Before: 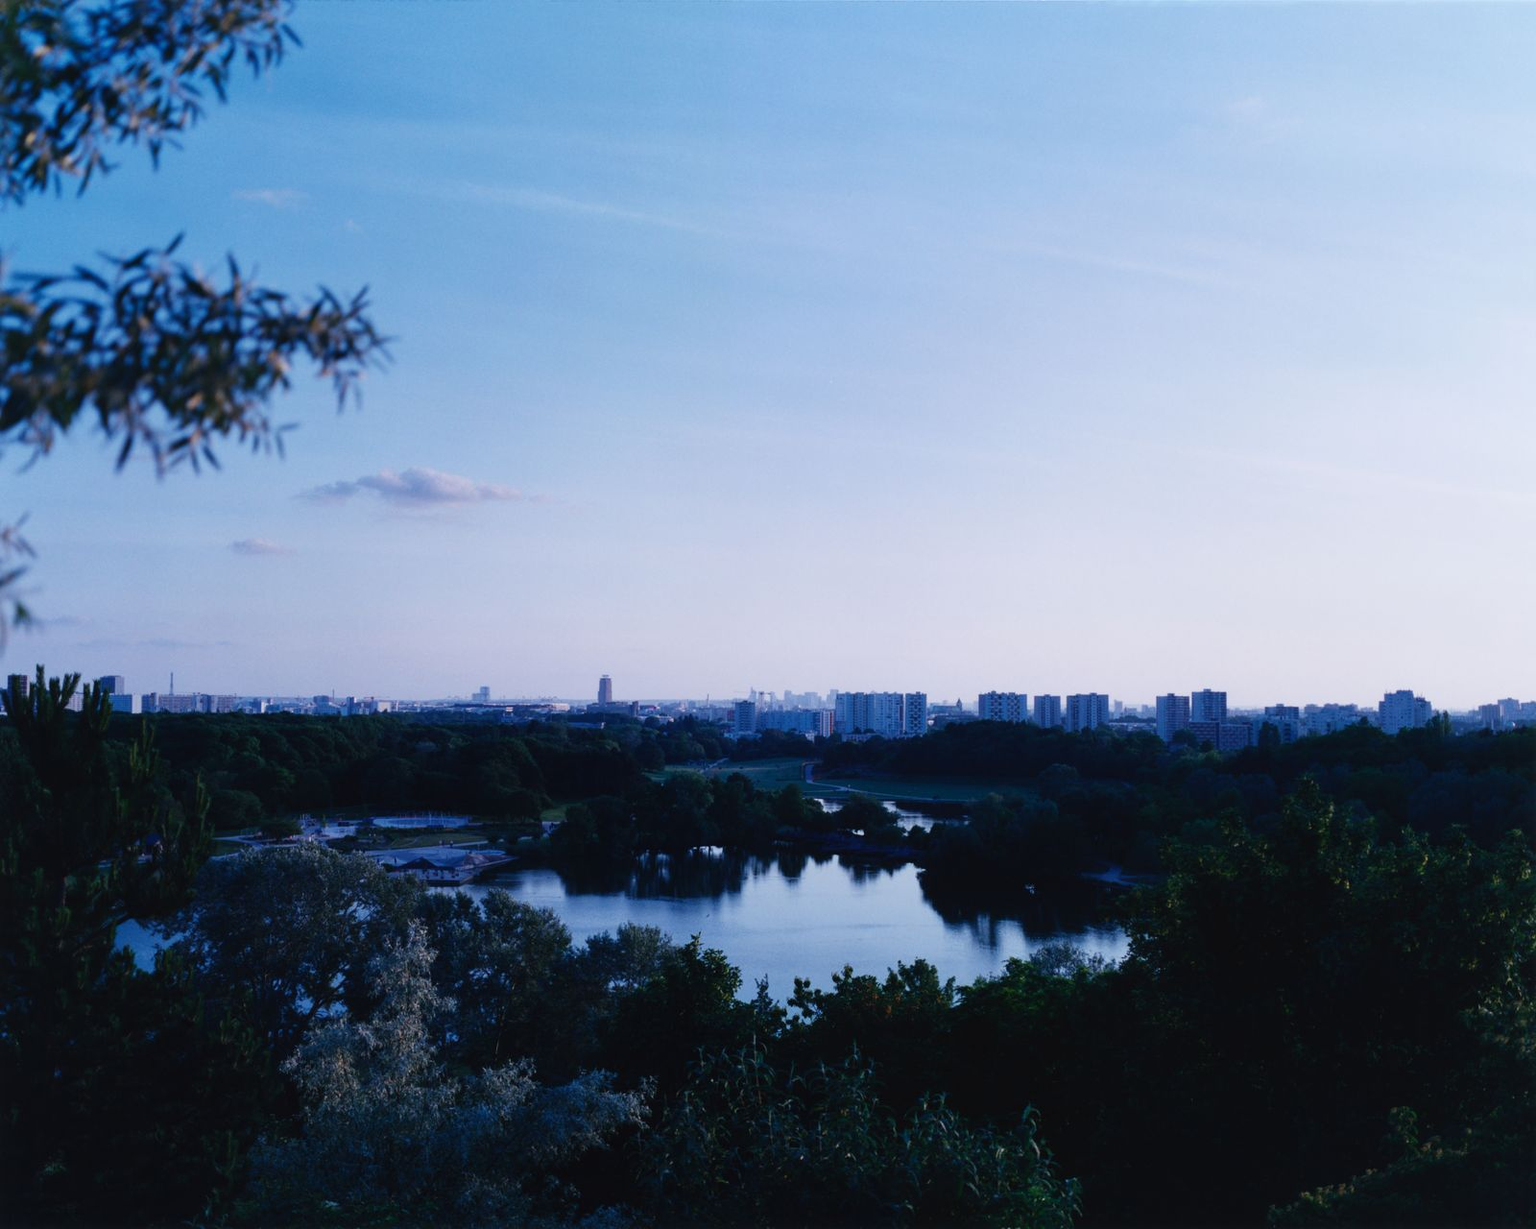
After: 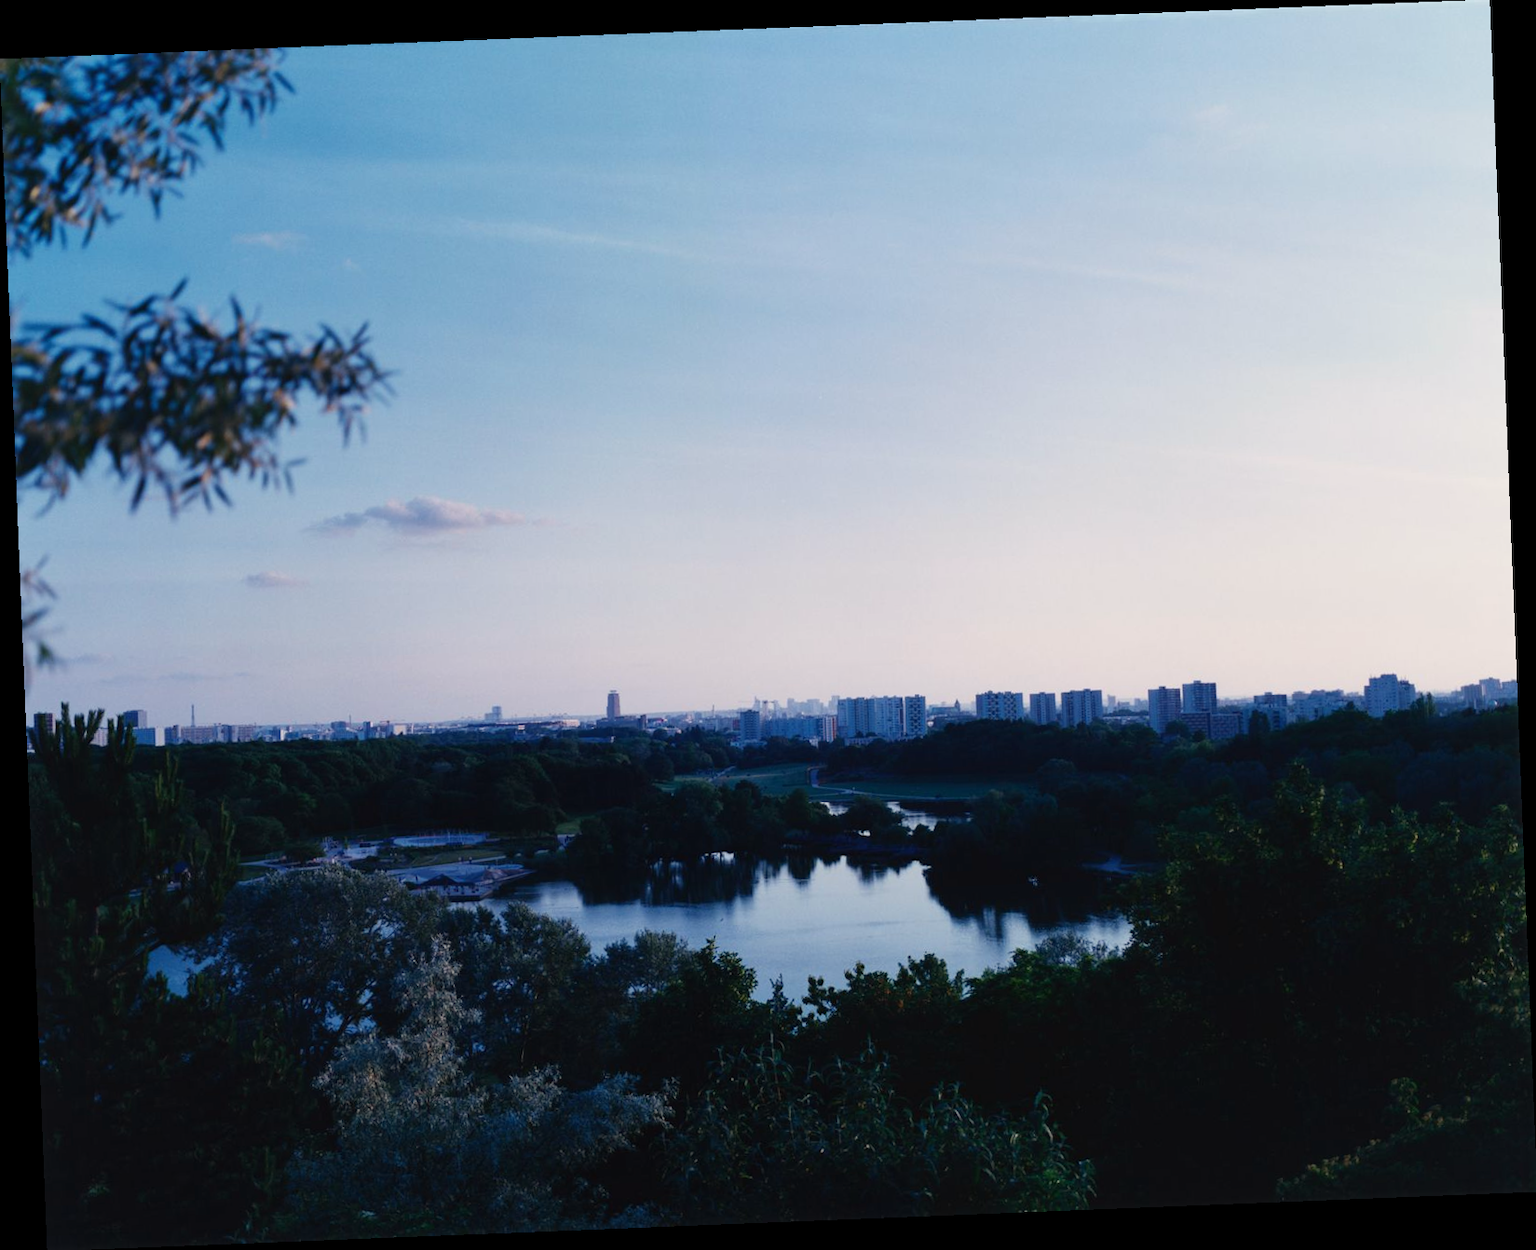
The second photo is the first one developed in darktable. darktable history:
rotate and perspective: rotation -2.29°, automatic cropping off
white balance: red 1.045, blue 0.932
